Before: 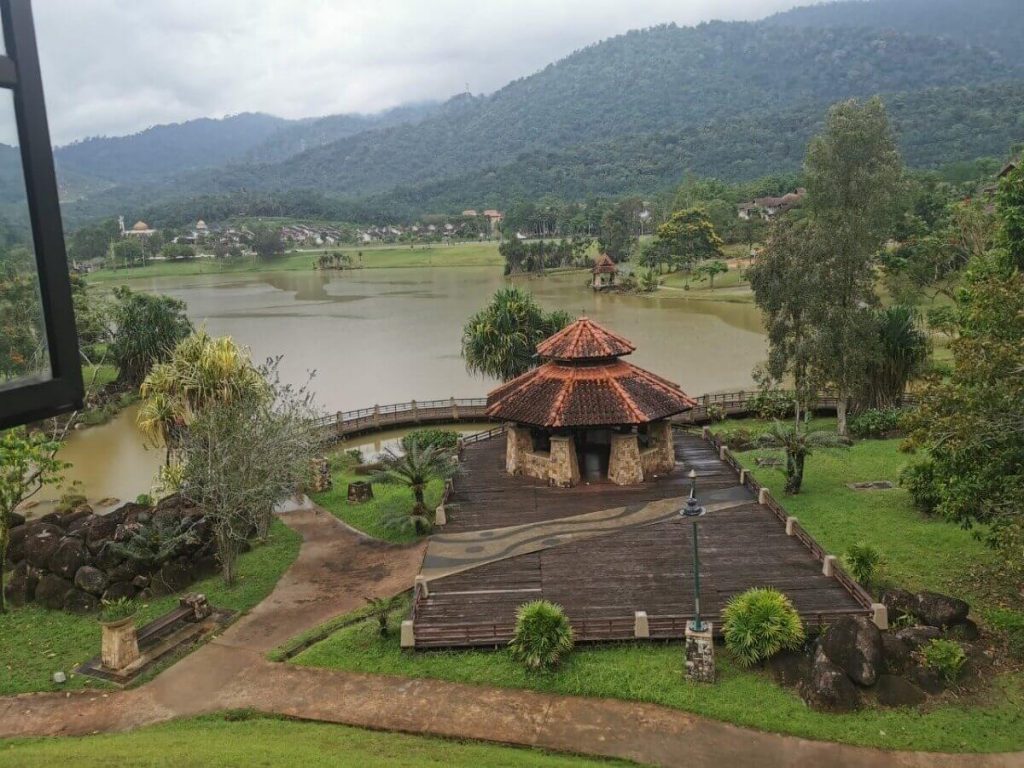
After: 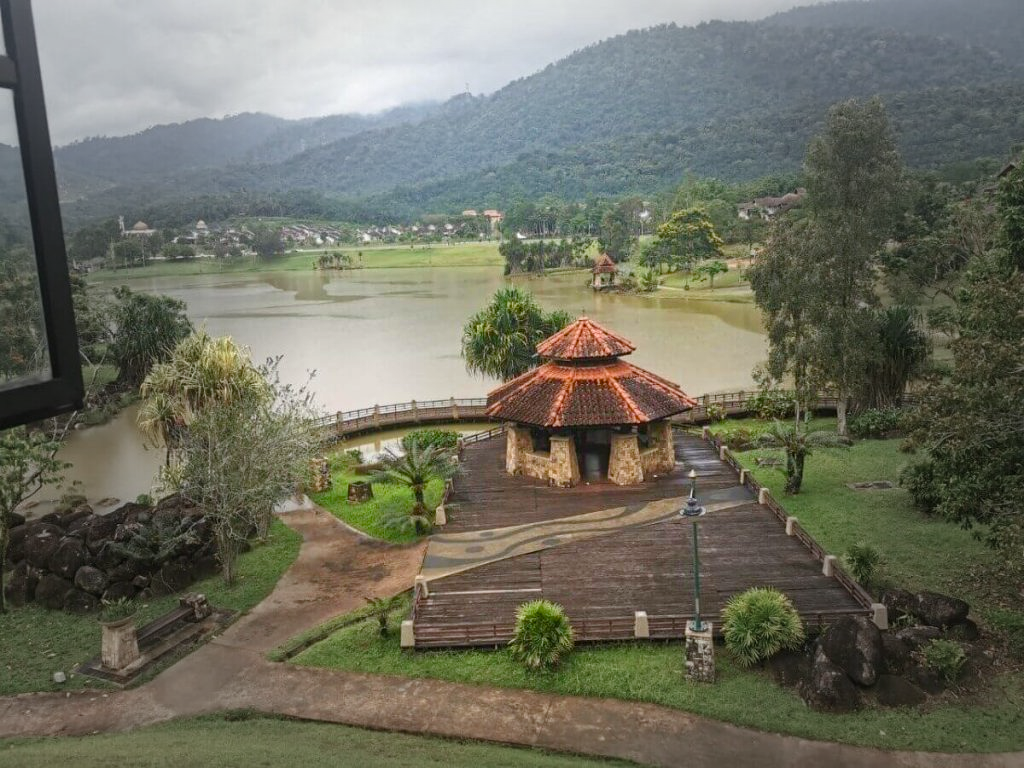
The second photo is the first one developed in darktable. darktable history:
vignetting: fall-off start 40%, fall-off radius 40%
exposure: exposure 0.6 EV, compensate highlight preservation false
color balance rgb: perceptual saturation grading › global saturation 20%, perceptual saturation grading › highlights -25%, perceptual saturation grading › shadows 25%
